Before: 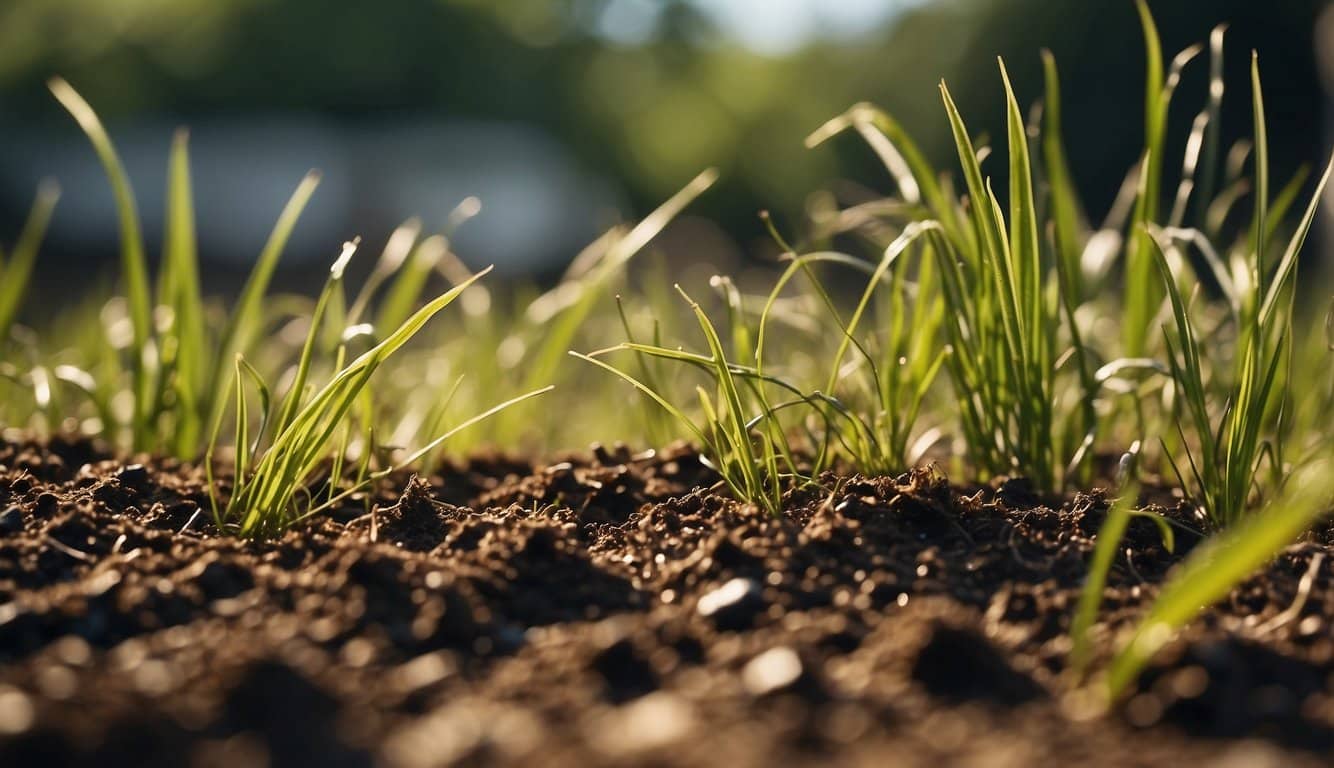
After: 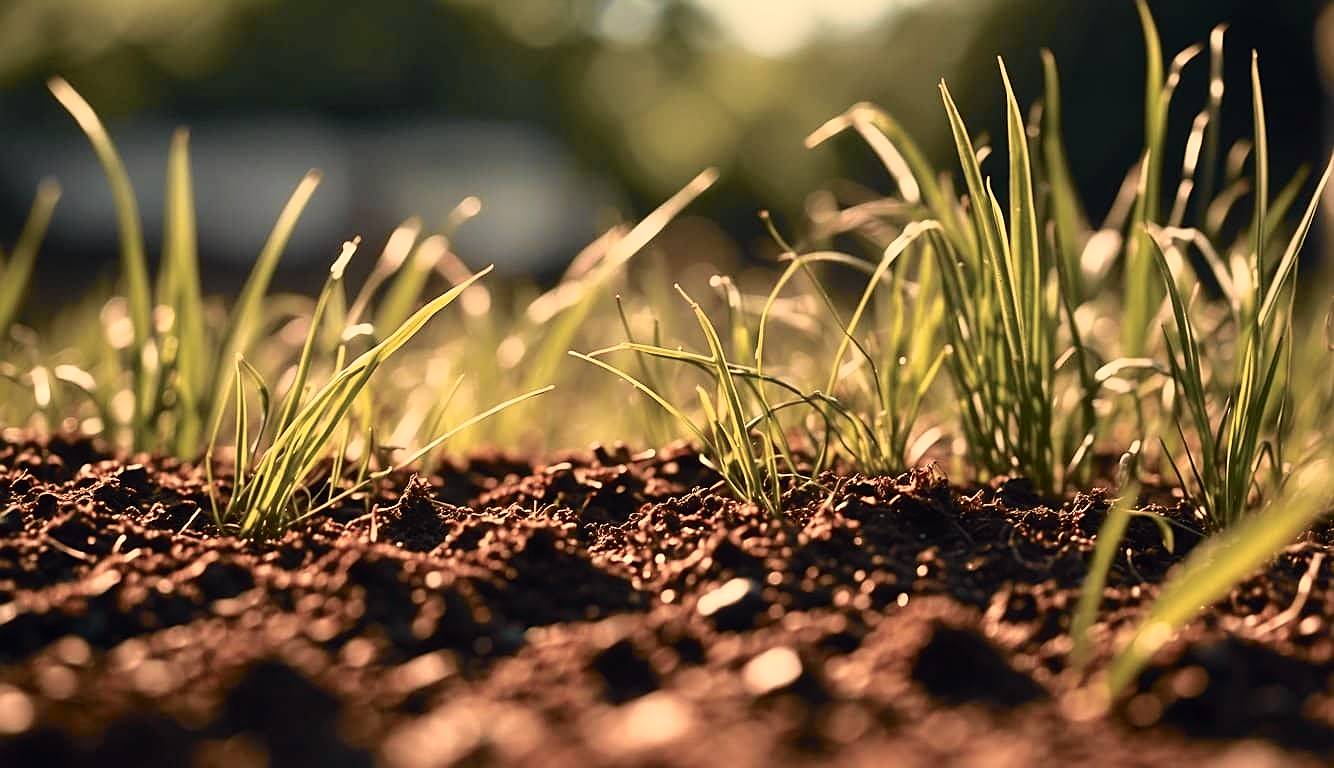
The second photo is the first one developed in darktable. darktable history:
sharpen: on, module defaults
tone curve: curves: ch0 [(0, 0) (0.105, 0.08) (0.195, 0.18) (0.283, 0.288) (0.384, 0.419) (0.485, 0.531) (0.638, 0.69) (0.795, 0.879) (1, 0.977)]; ch1 [(0, 0) (0.161, 0.092) (0.35, 0.33) (0.379, 0.401) (0.456, 0.469) (0.498, 0.503) (0.531, 0.537) (0.596, 0.621) (0.635, 0.655) (1, 1)]; ch2 [(0, 0) (0.371, 0.362) (0.437, 0.437) (0.483, 0.484) (0.53, 0.515) (0.56, 0.58) (0.622, 0.606) (1, 1)], color space Lab, independent channels, preserve colors none
white balance: red 1.138, green 0.996, blue 0.812
